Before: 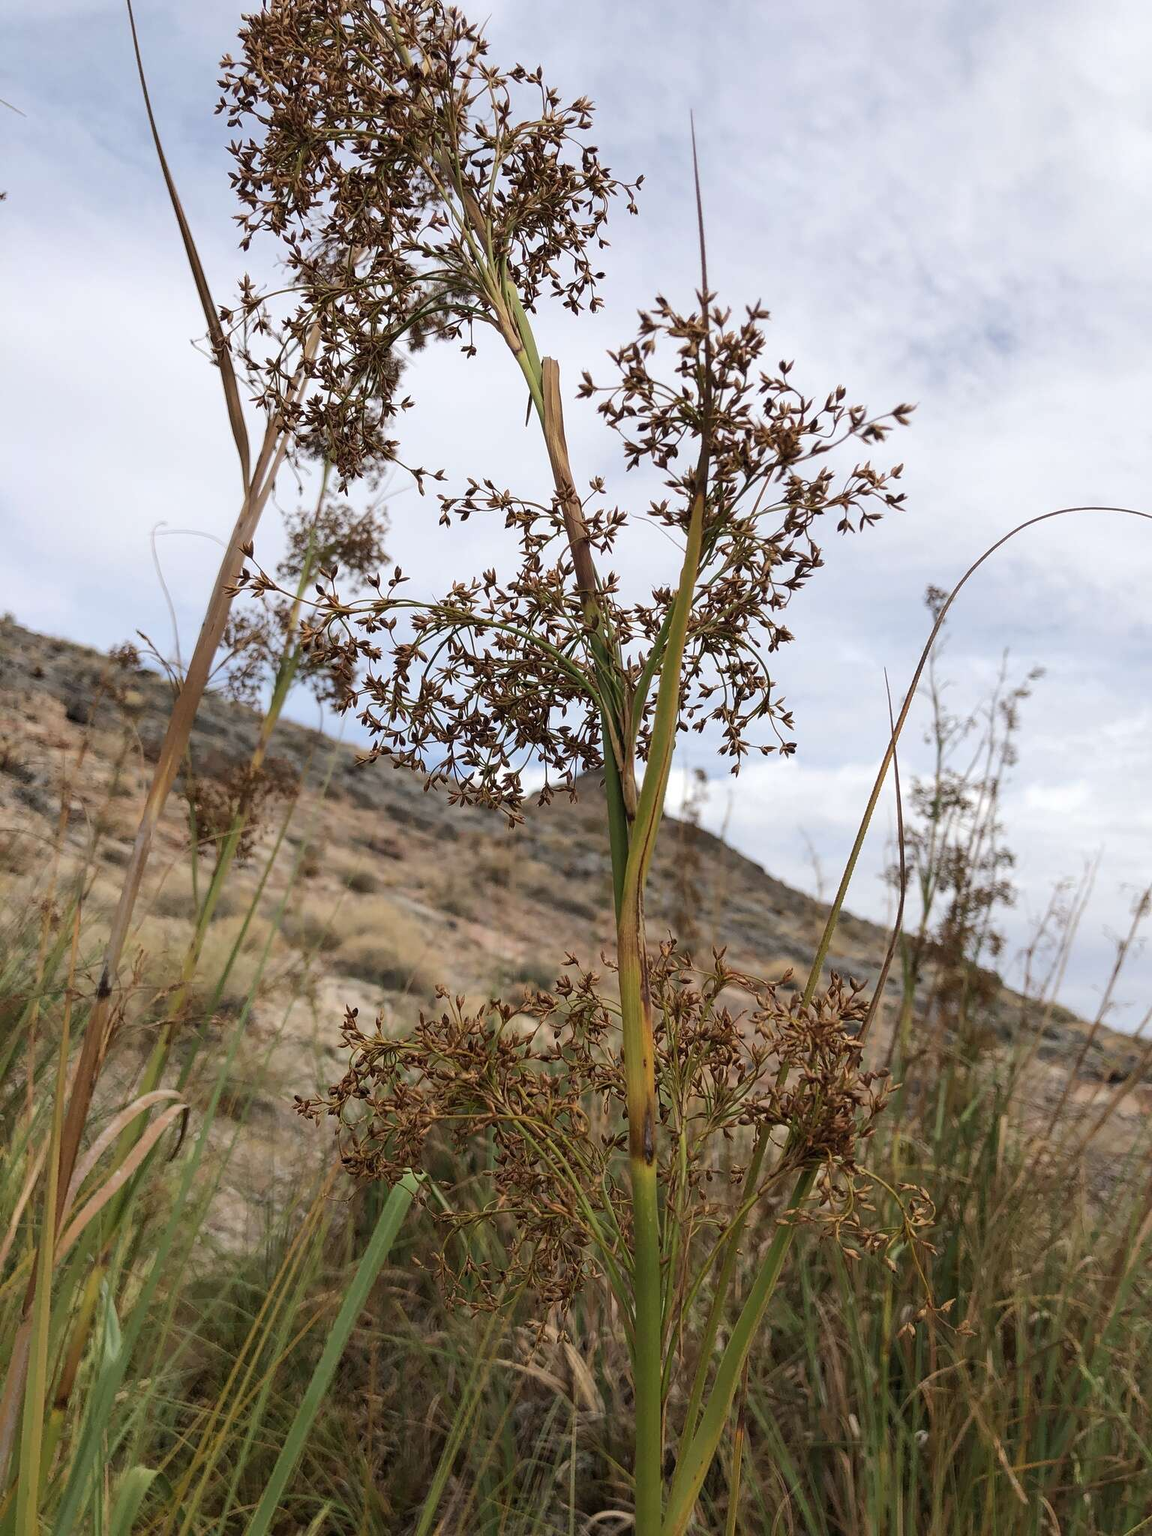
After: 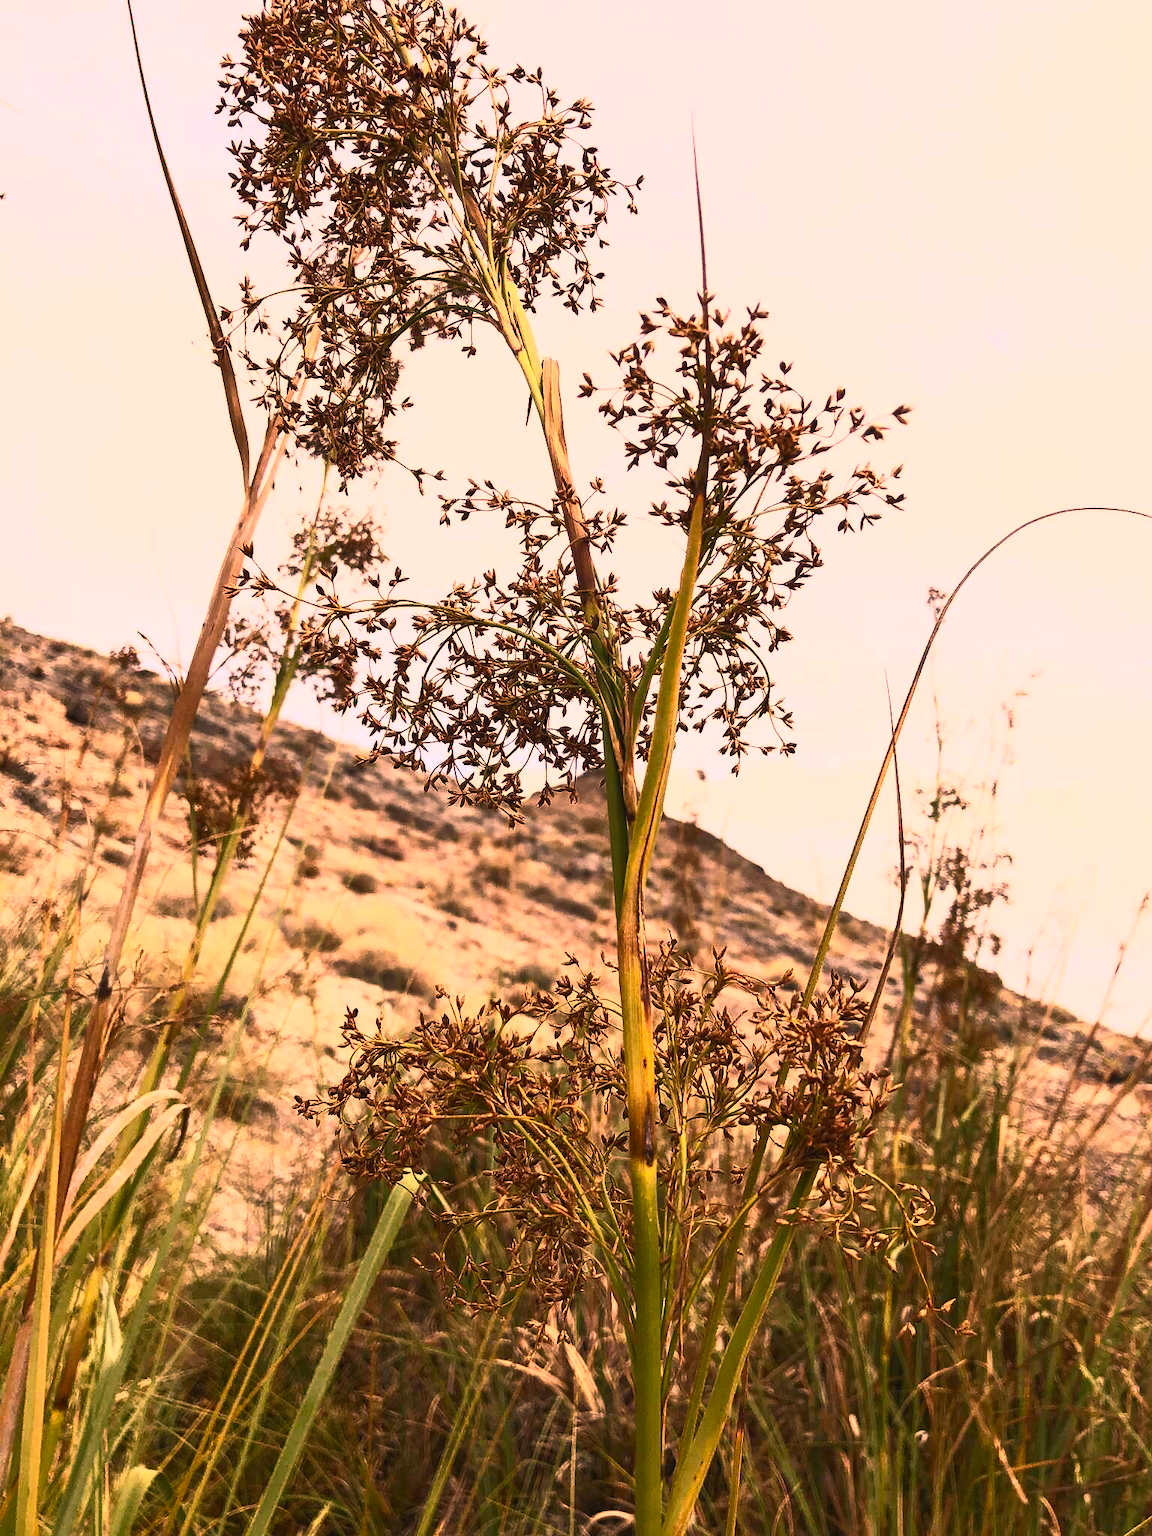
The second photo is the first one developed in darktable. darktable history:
contrast brightness saturation: contrast 0.845, brightness 0.609, saturation 0.578
tone equalizer: on, module defaults
color correction: highlights a* 39.3, highlights b* 39.77, saturation 0.685
